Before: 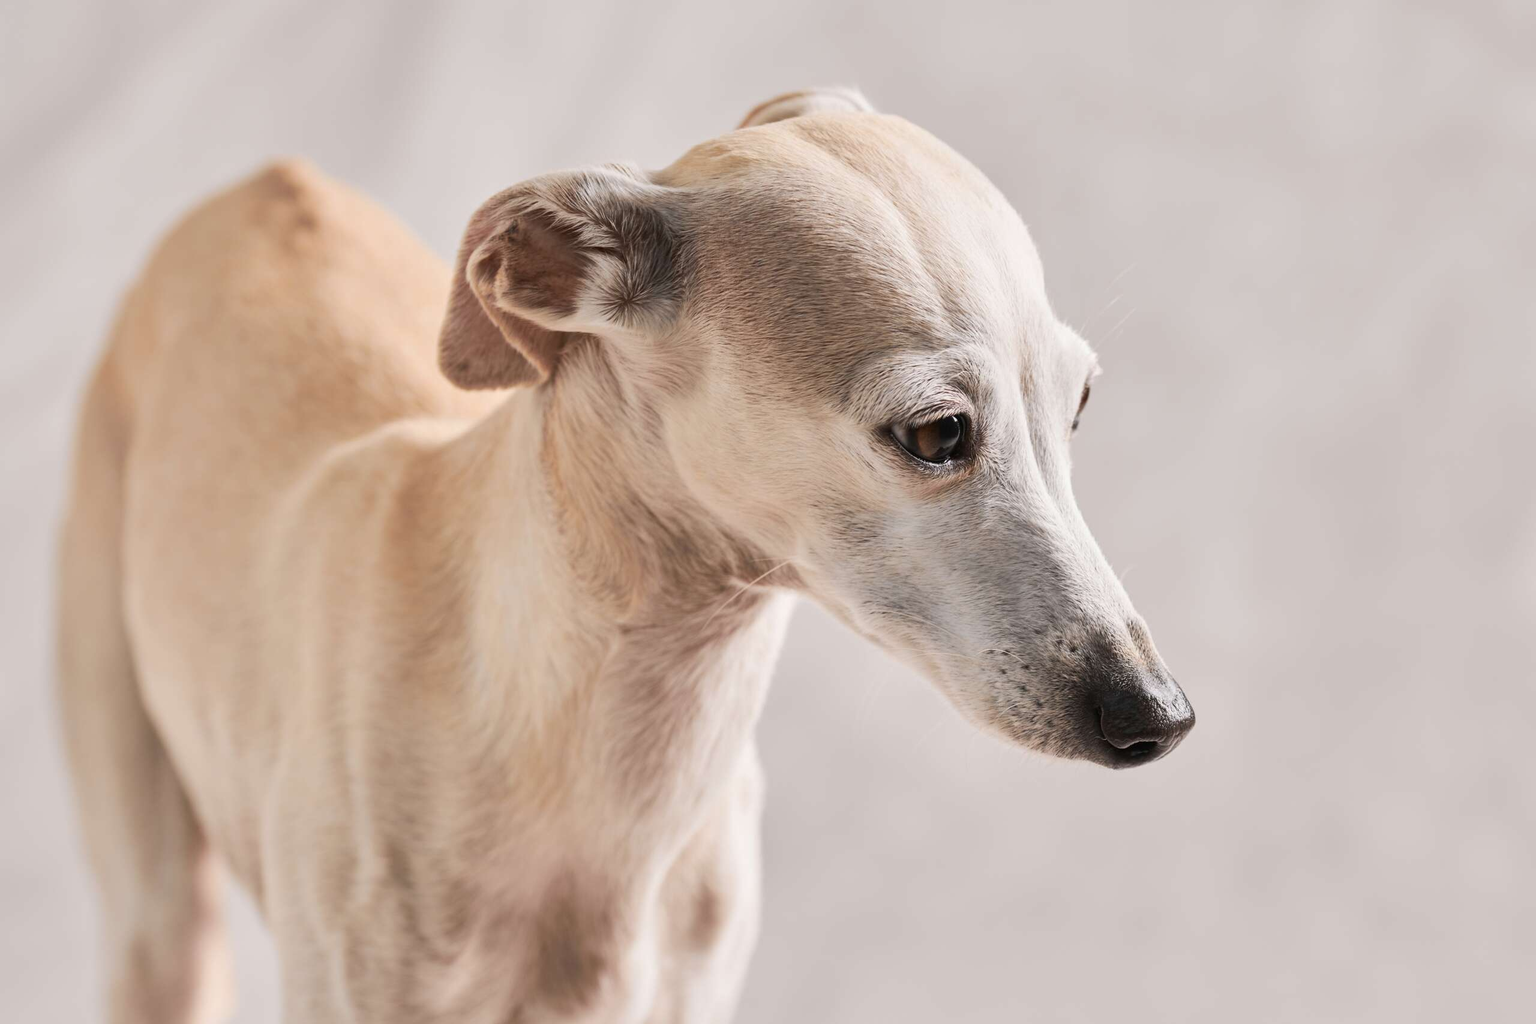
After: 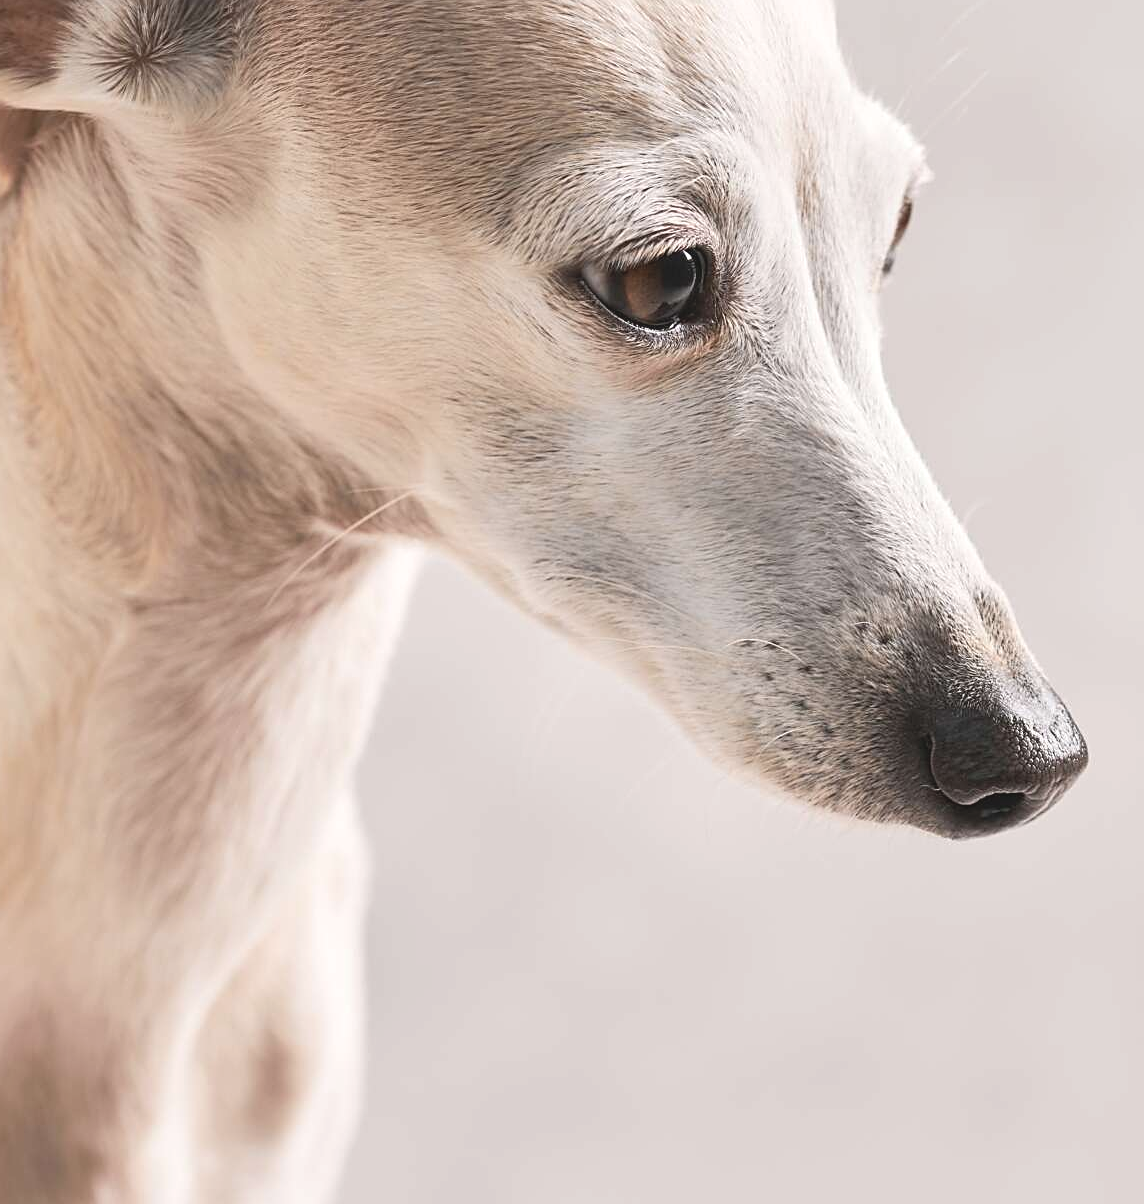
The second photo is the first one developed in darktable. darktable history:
sharpen: on, module defaults
exposure: exposure 0.408 EV, compensate highlight preservation false
contrast brightness saturation: contrast -0.131, brightness 0.04, saturation -0.139
crop: left 35.331%, top 25.977%, right 19.979%, bottom 3.442%
